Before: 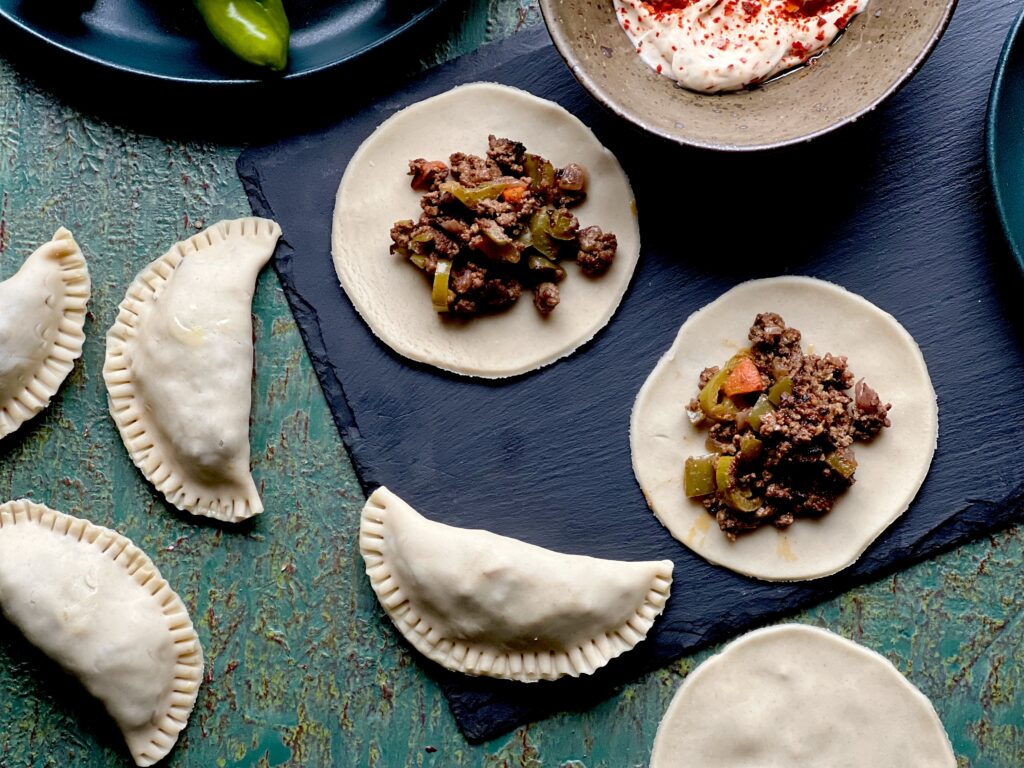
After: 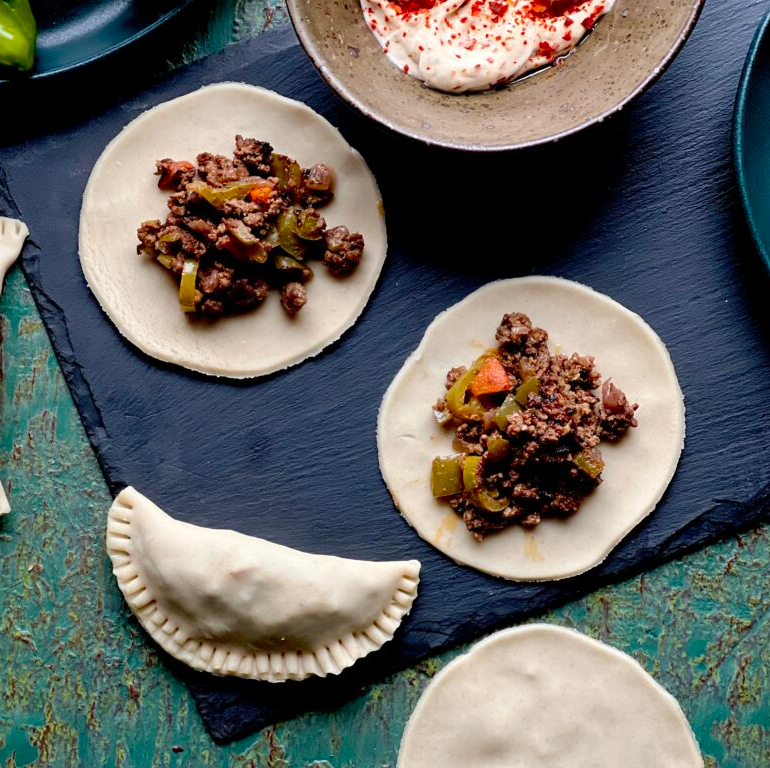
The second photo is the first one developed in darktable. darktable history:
crop and rotate: left 24.785%
